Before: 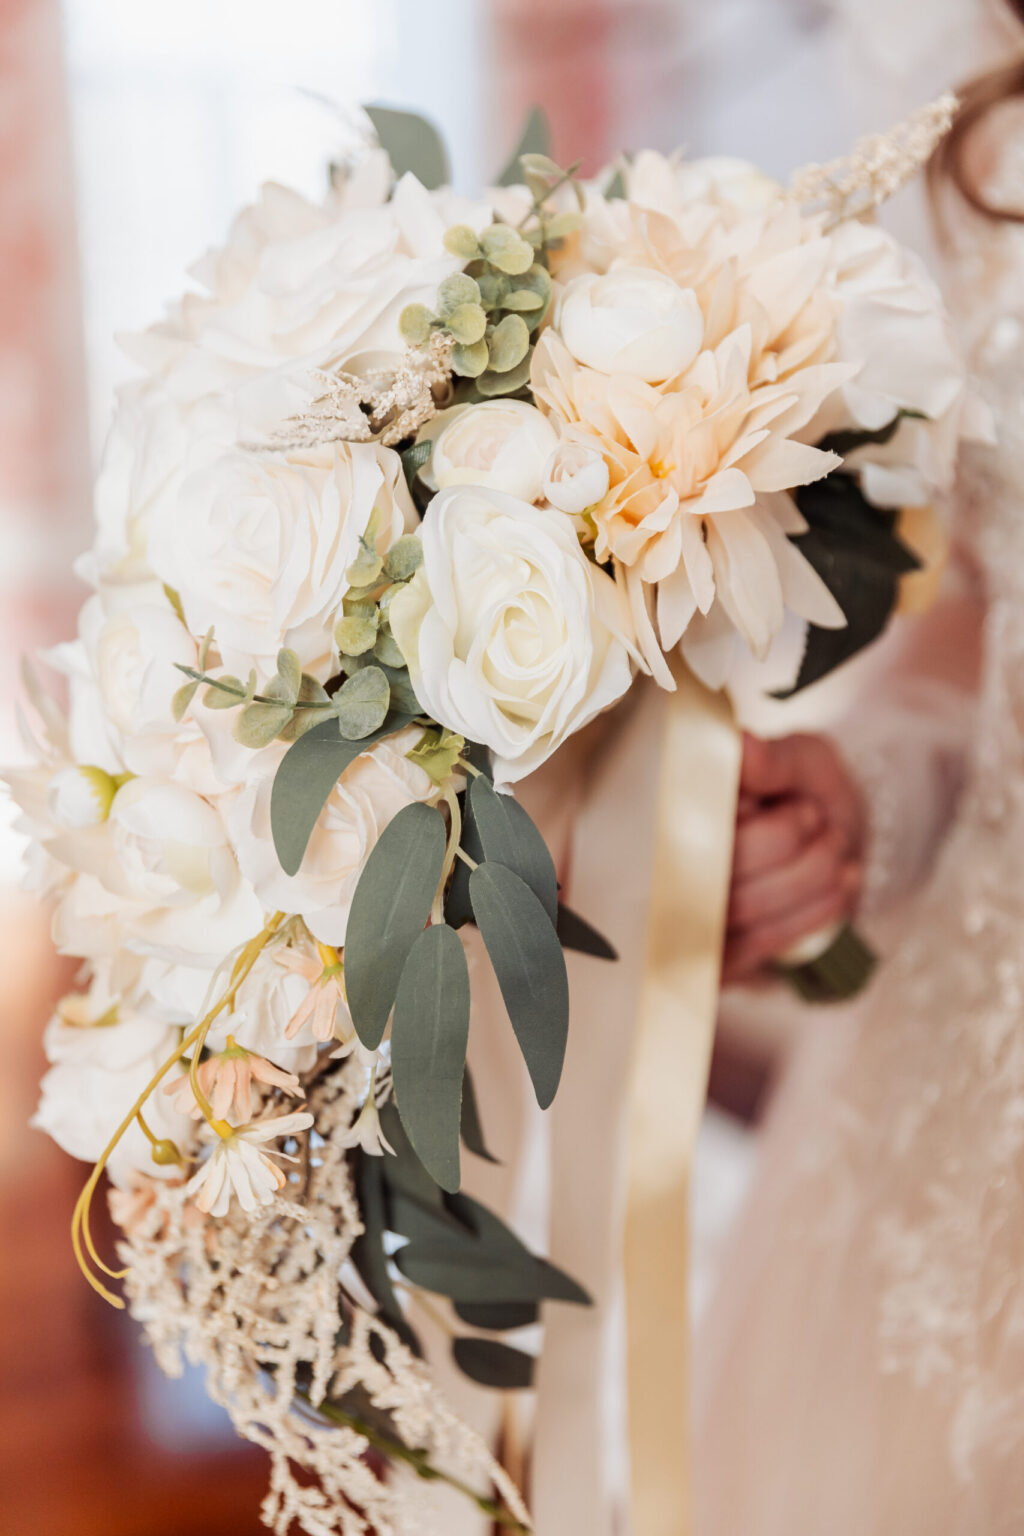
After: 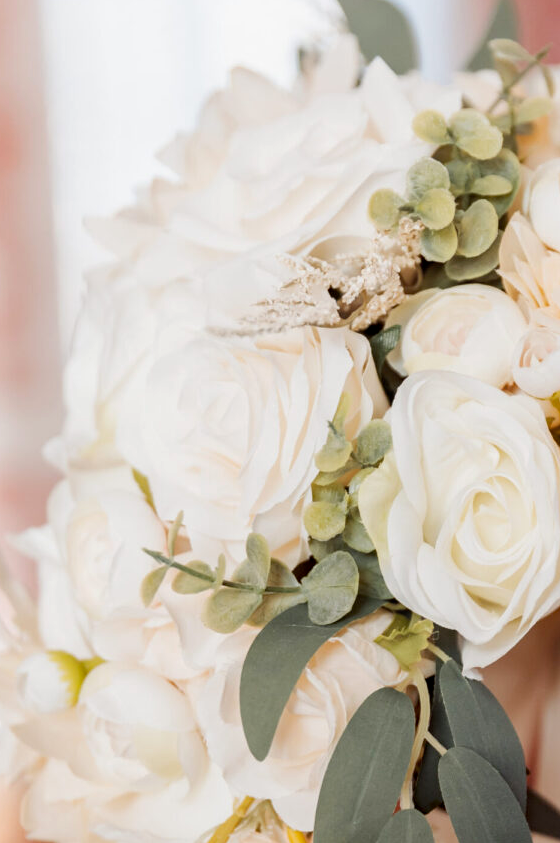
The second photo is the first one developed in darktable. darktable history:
crop and rotate: left 3.047%, top 7.509%, right 42.236%, bottom 37.598%
haze removal: adaptive false
